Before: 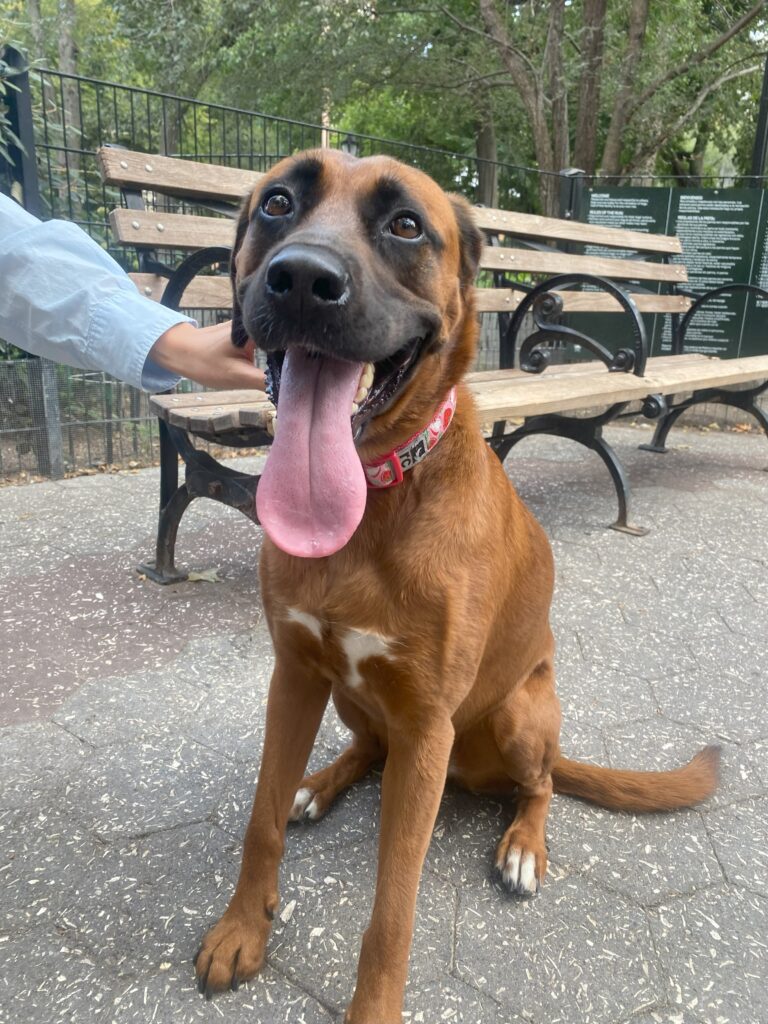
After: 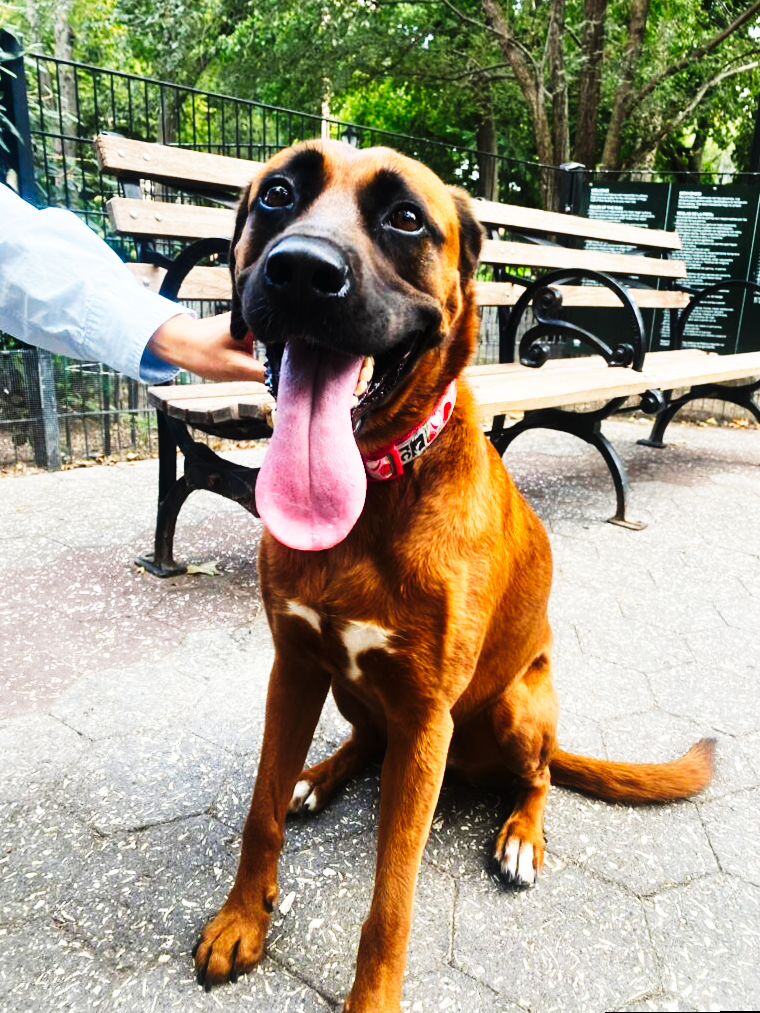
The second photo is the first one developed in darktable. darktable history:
rotate and perspective: rotation 0.174°, lens shift (vertical) 0.013, lens shift (horizontal) 0.019, shear 0.001, automatic cropping original format, crop left 0.007, crop right 0.991, crop top 0.016, crop bottom 0.997
tone curve: curves: ch0 [(0, 0) (0.003, 0.006) (0.011, 0.008) (0.025, 0.011) (0.044, 0.015) (0.069, 0.019) (0.1, 0.023) (0.136, 0.03) (0.177, 0.042) (0.224, 0.065) (0.277, 0.103) (0.335, 0.177) (0.399, 0.294) (0.468, 0.463) (0.543, 0.639) (0.623, 0.805) (0.709, 0.909) (0.801, 0.967) (0.898, 0.989) (1, 1)], preserve colors none
